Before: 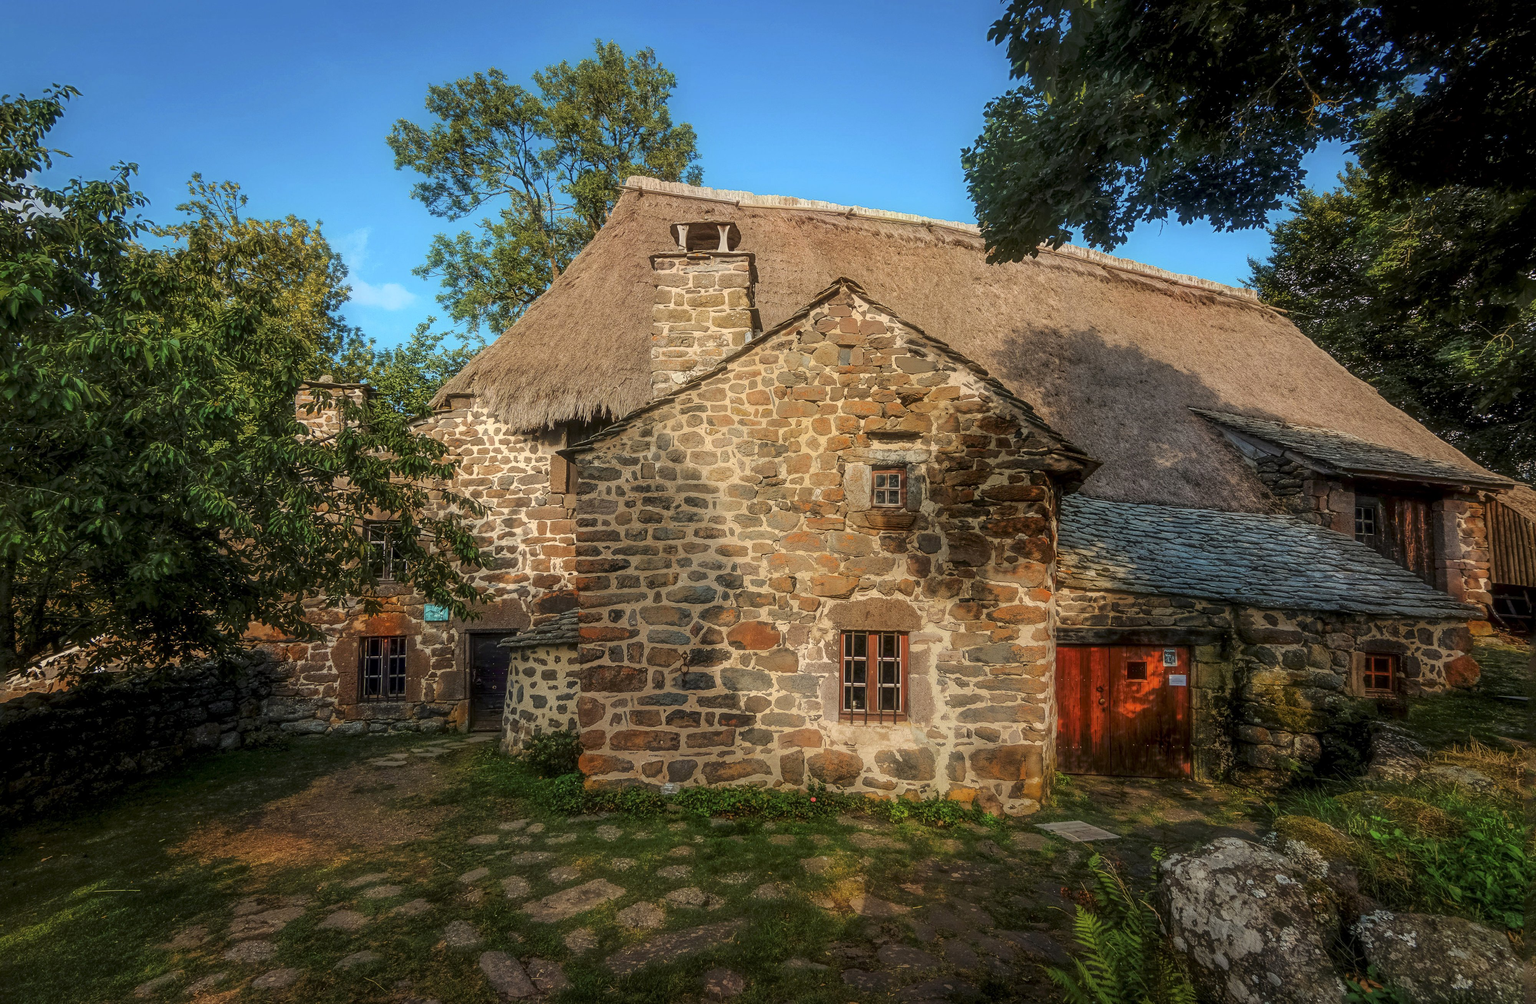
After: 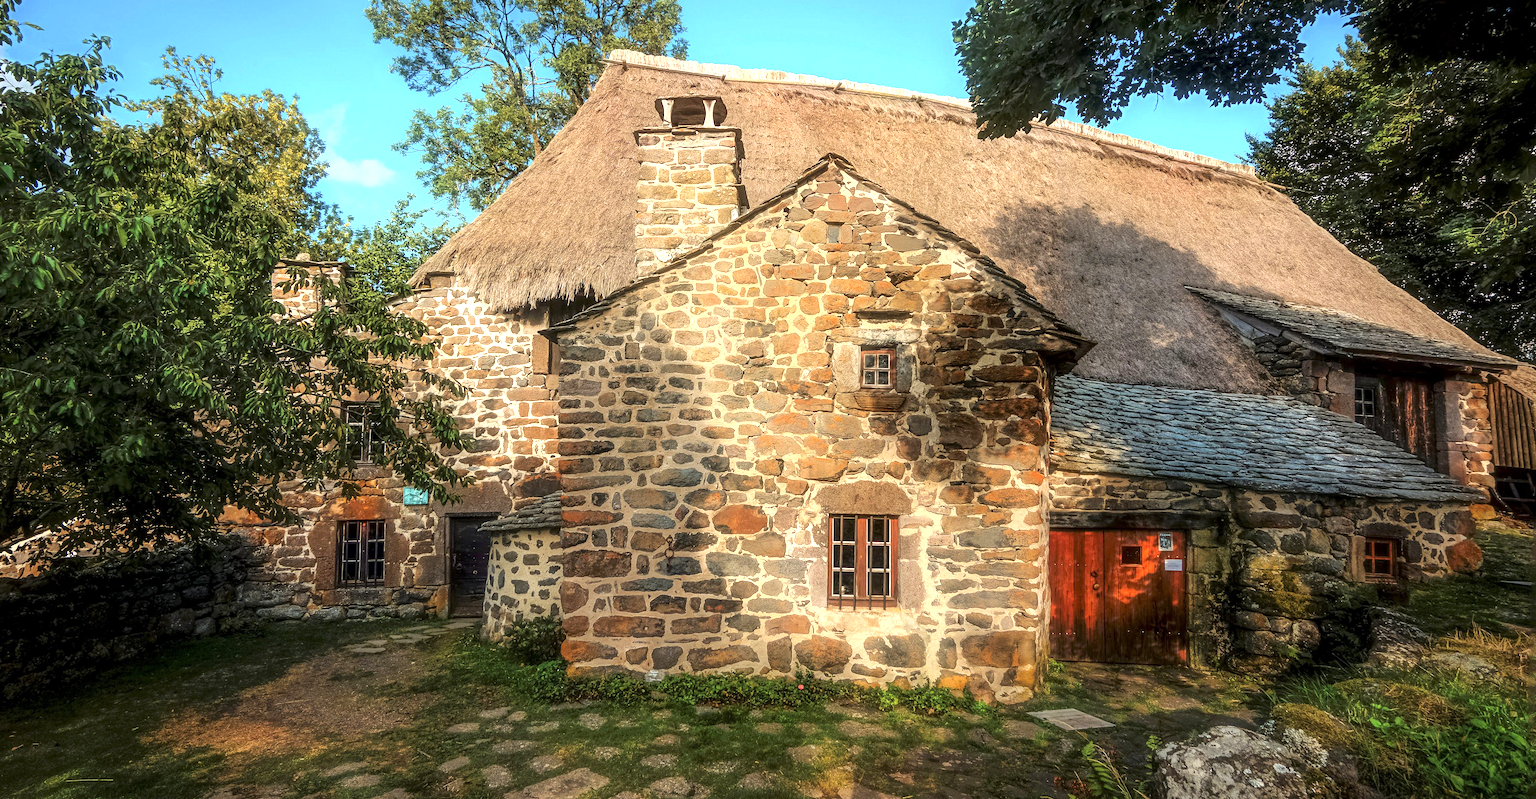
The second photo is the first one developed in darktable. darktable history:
tone equalizer: -8 EV -0.451 EV, -7 EV -0.375 EV, -6 EV -0.317 EV, -5 EV -0.198 EV, -3 EV 0.195 EV, -2 EV 0.351 EV, -1 EV 0.38 EV, +0 EV 0.432 EV
crop and rotate: left 1.963%, top 12.768%, right 0.189%, bottom 9.279%
exposure: exposure 0.554 EV, compensate highlight preservation false
